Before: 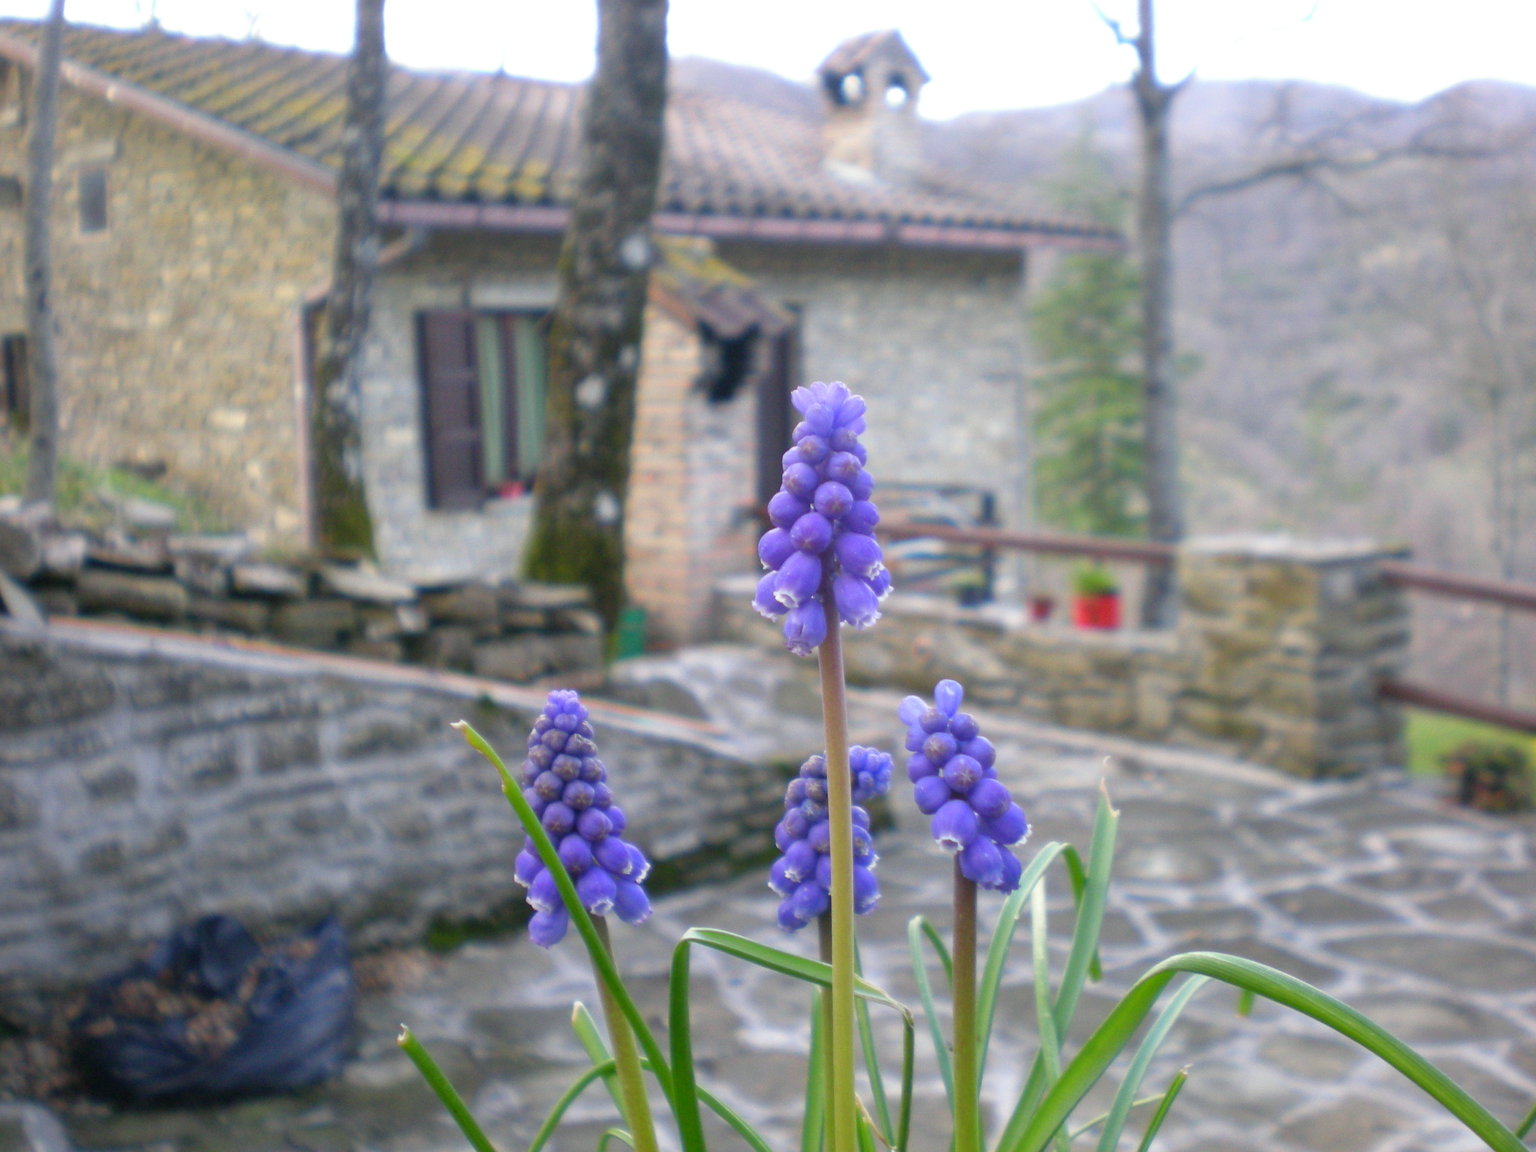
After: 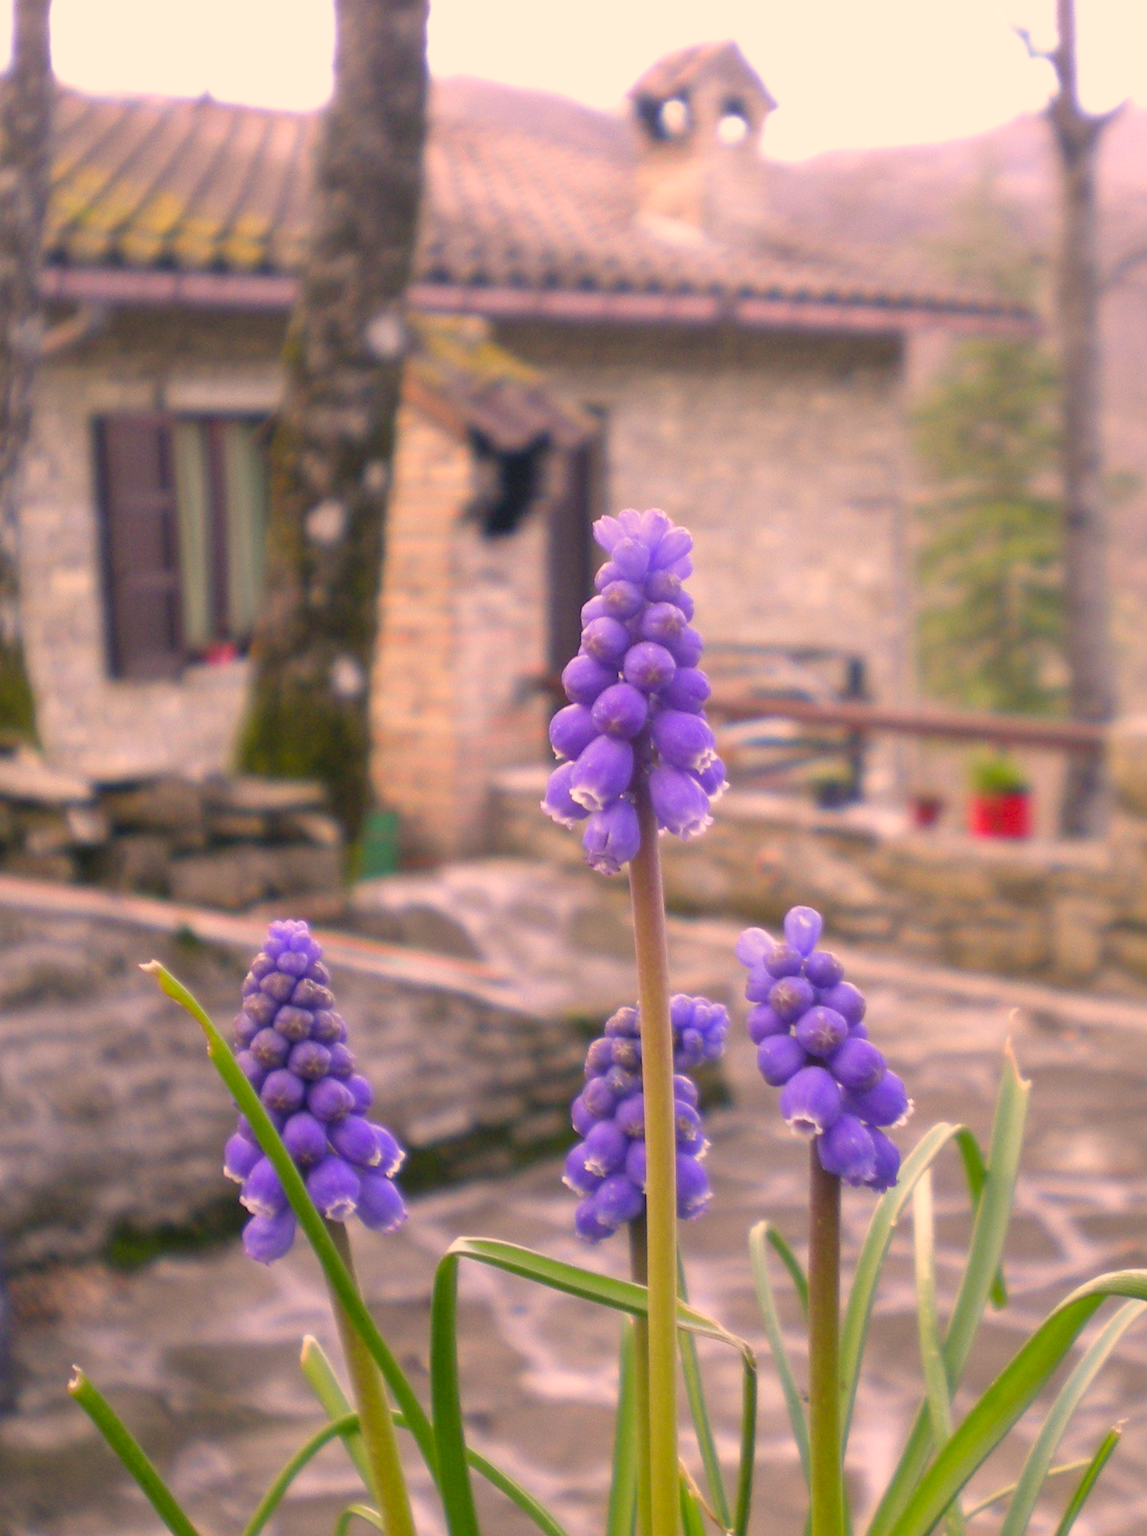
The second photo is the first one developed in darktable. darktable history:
crop and rotate: left 22.569%, right 21.387%
color correction: highlights a* 21.51, highlights b* 19.92
